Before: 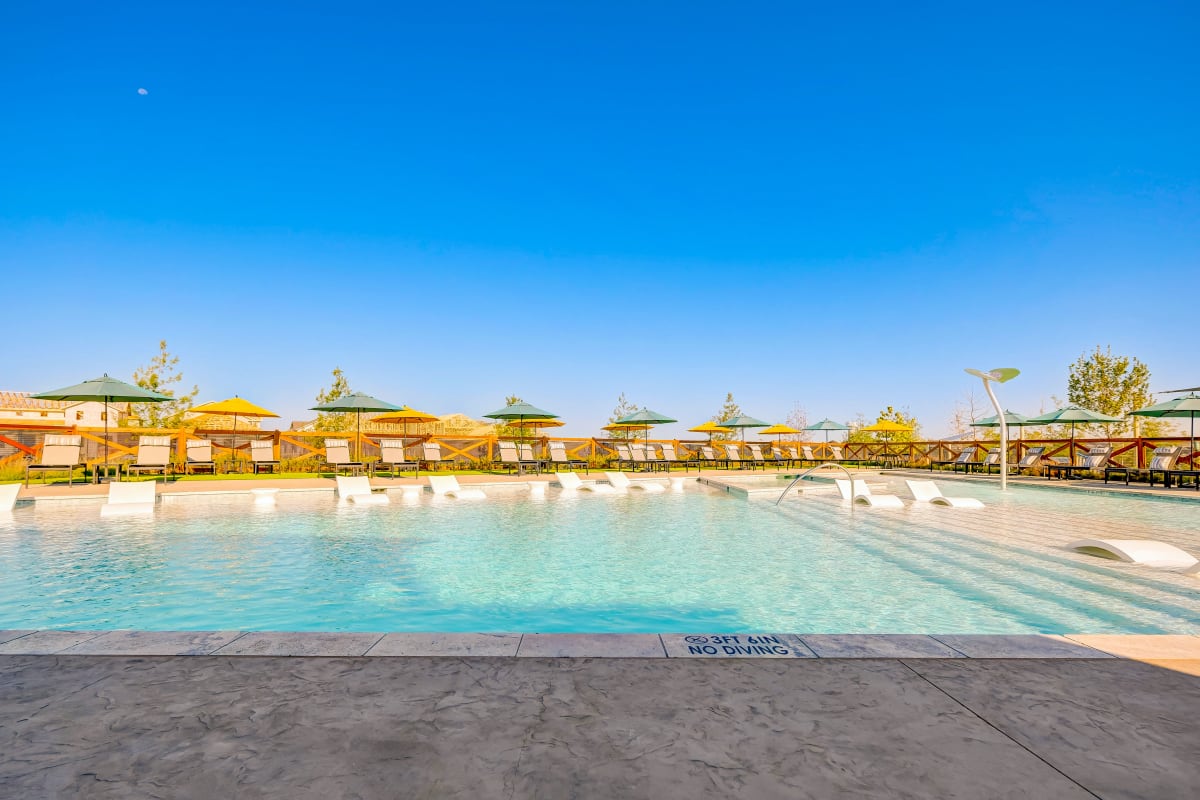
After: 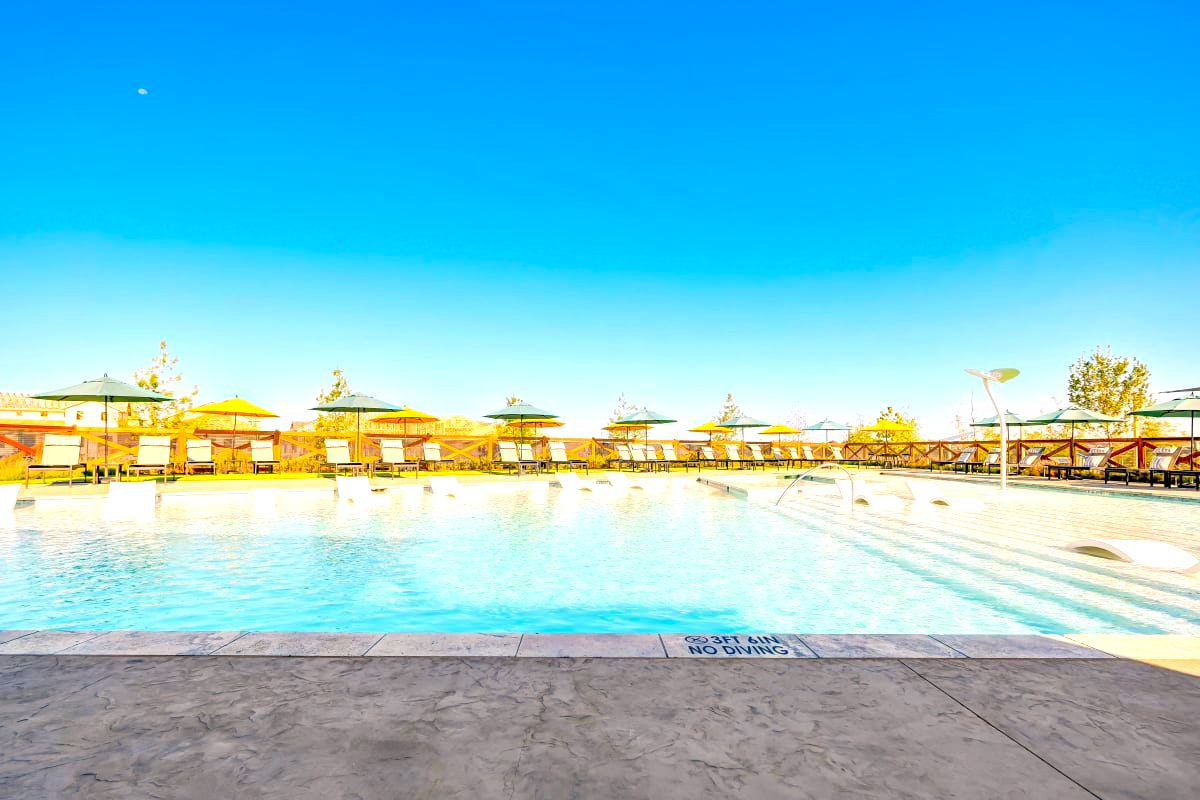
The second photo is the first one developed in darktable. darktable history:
tone equalizer: -8 EV -0.718 EV, -7 EV -0.667 EV, -6 EV -0.601 EV, -5 EV -0.418 EV, -3 EV 0.389 EV, -2 EV 0.6 EV, -1 EV 0.689 EV, +0 EV 0.74 EV
color correction: highlights b* -0.03, saturation 1.06
